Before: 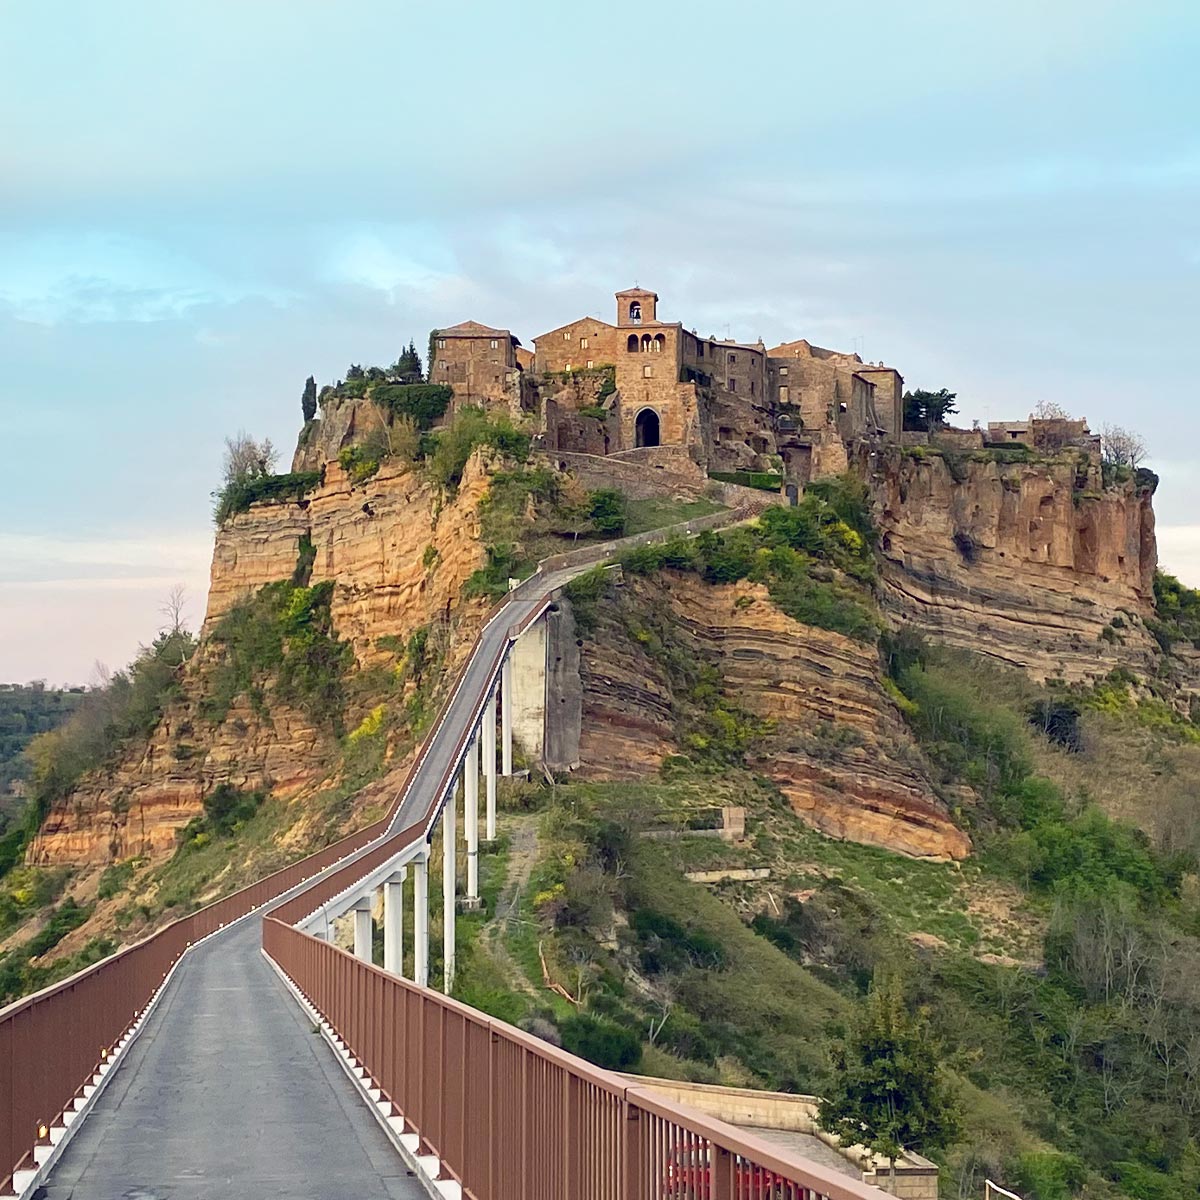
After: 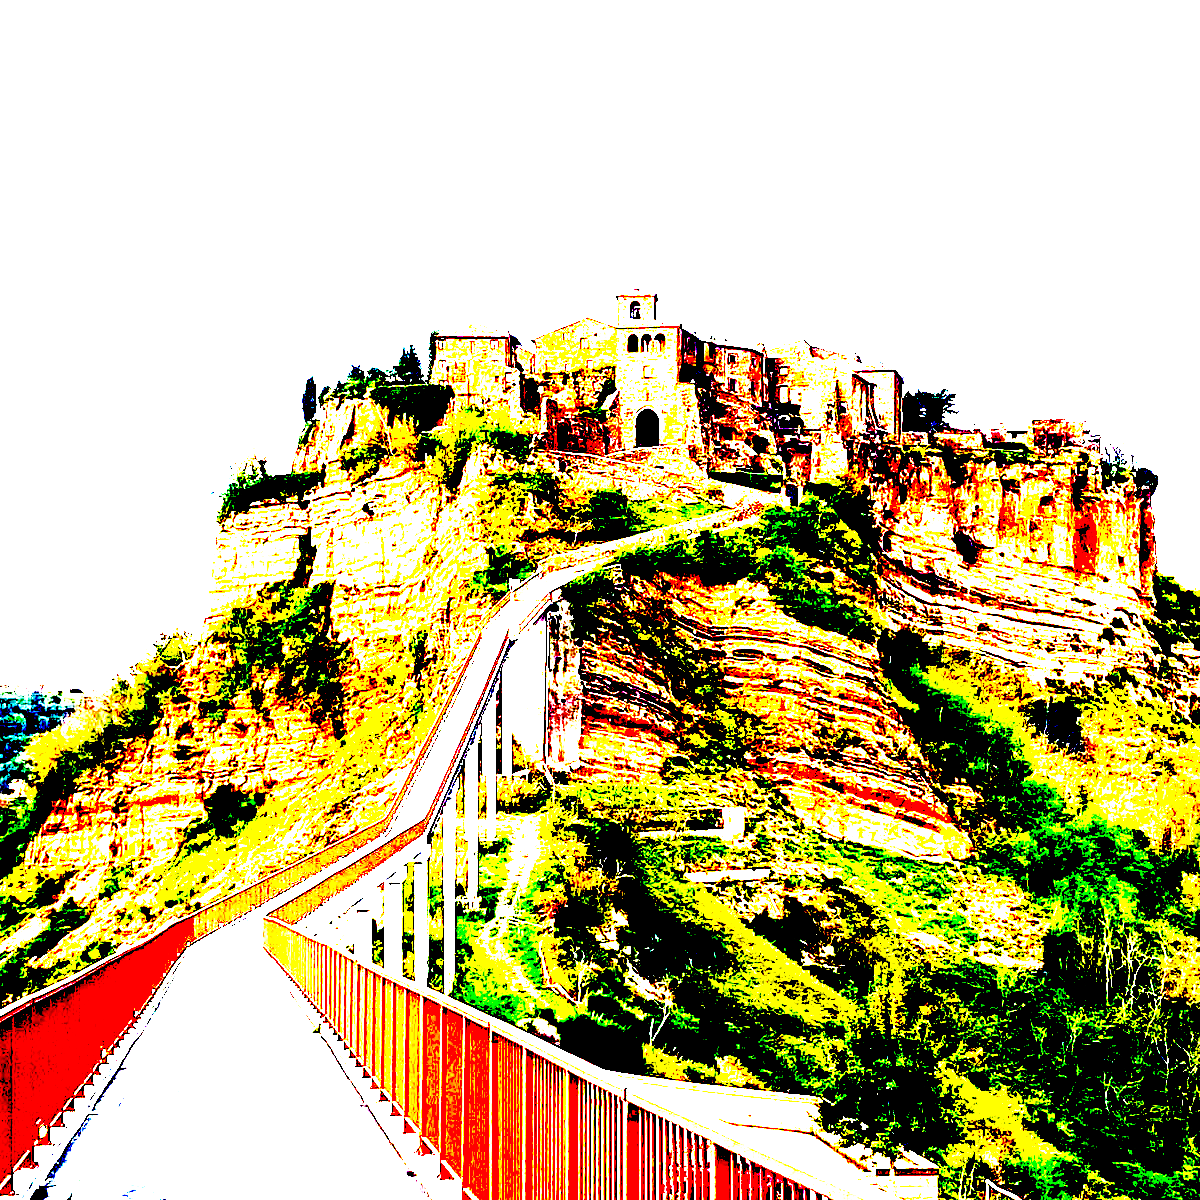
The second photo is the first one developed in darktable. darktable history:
exposure: black level correction 0.1, exposure 3.059 EV, compensate highlight preservation false
tone equalizer: edges refinement/feathering 500, mask exposure compensation -1.57 EV, preserve details no
